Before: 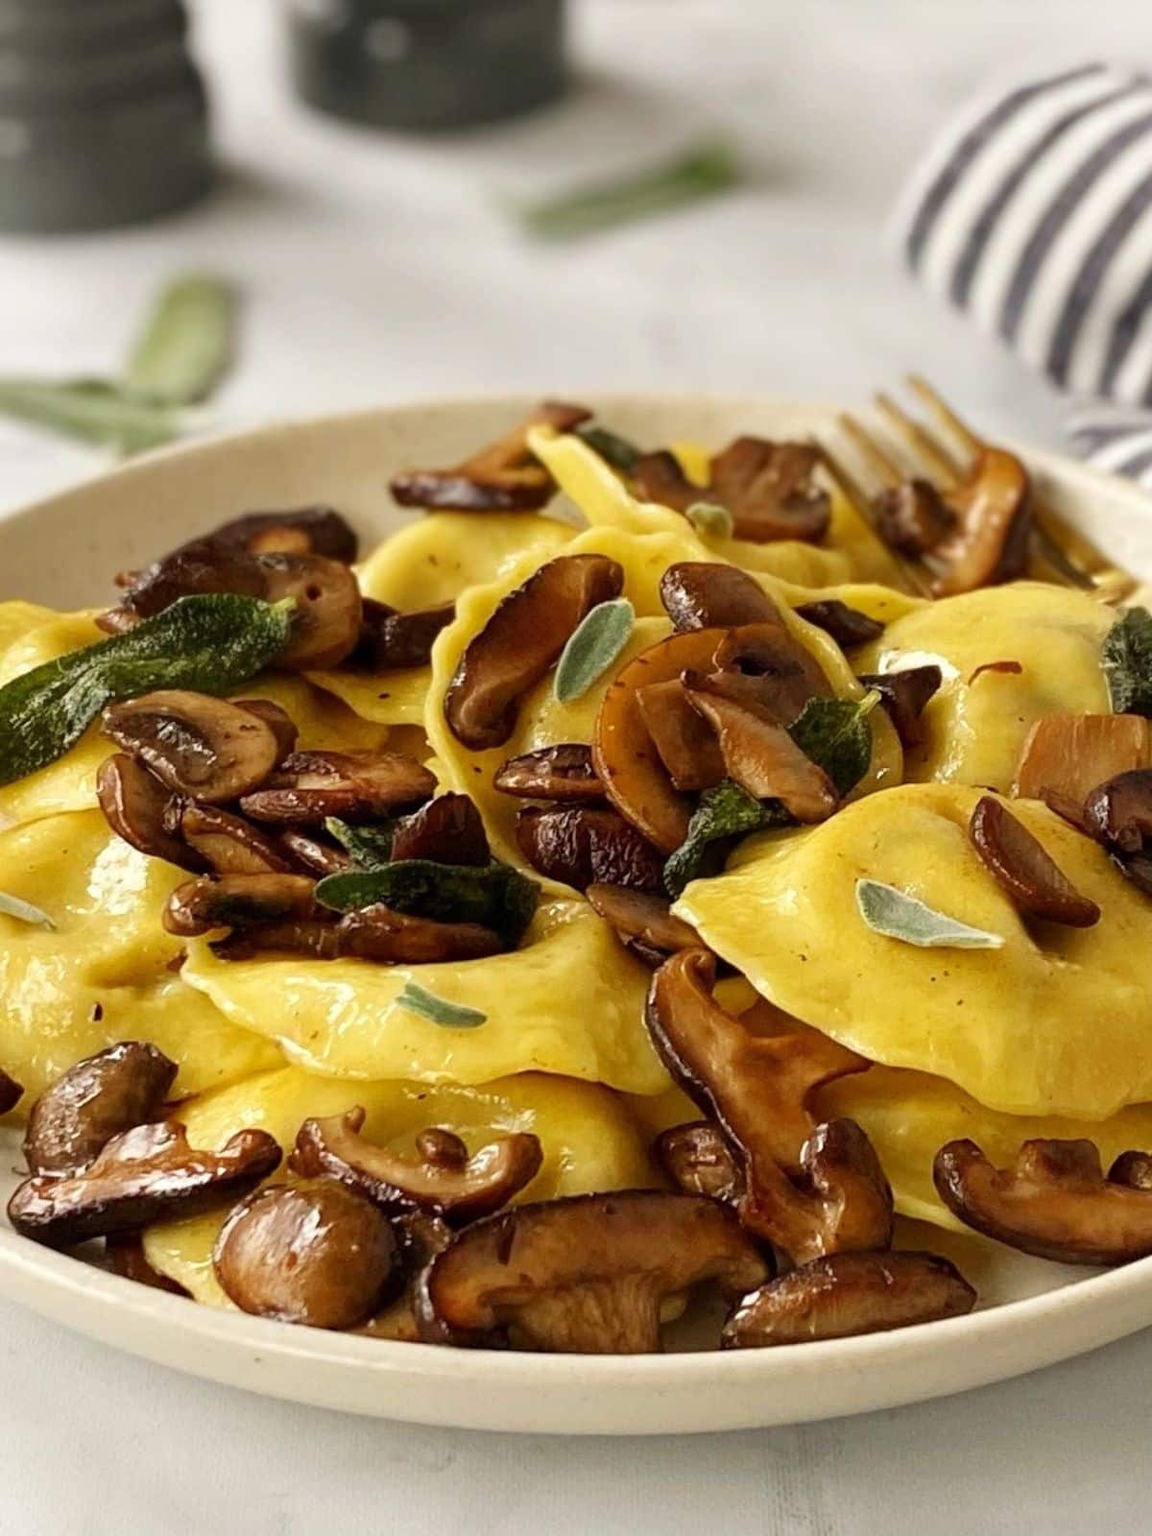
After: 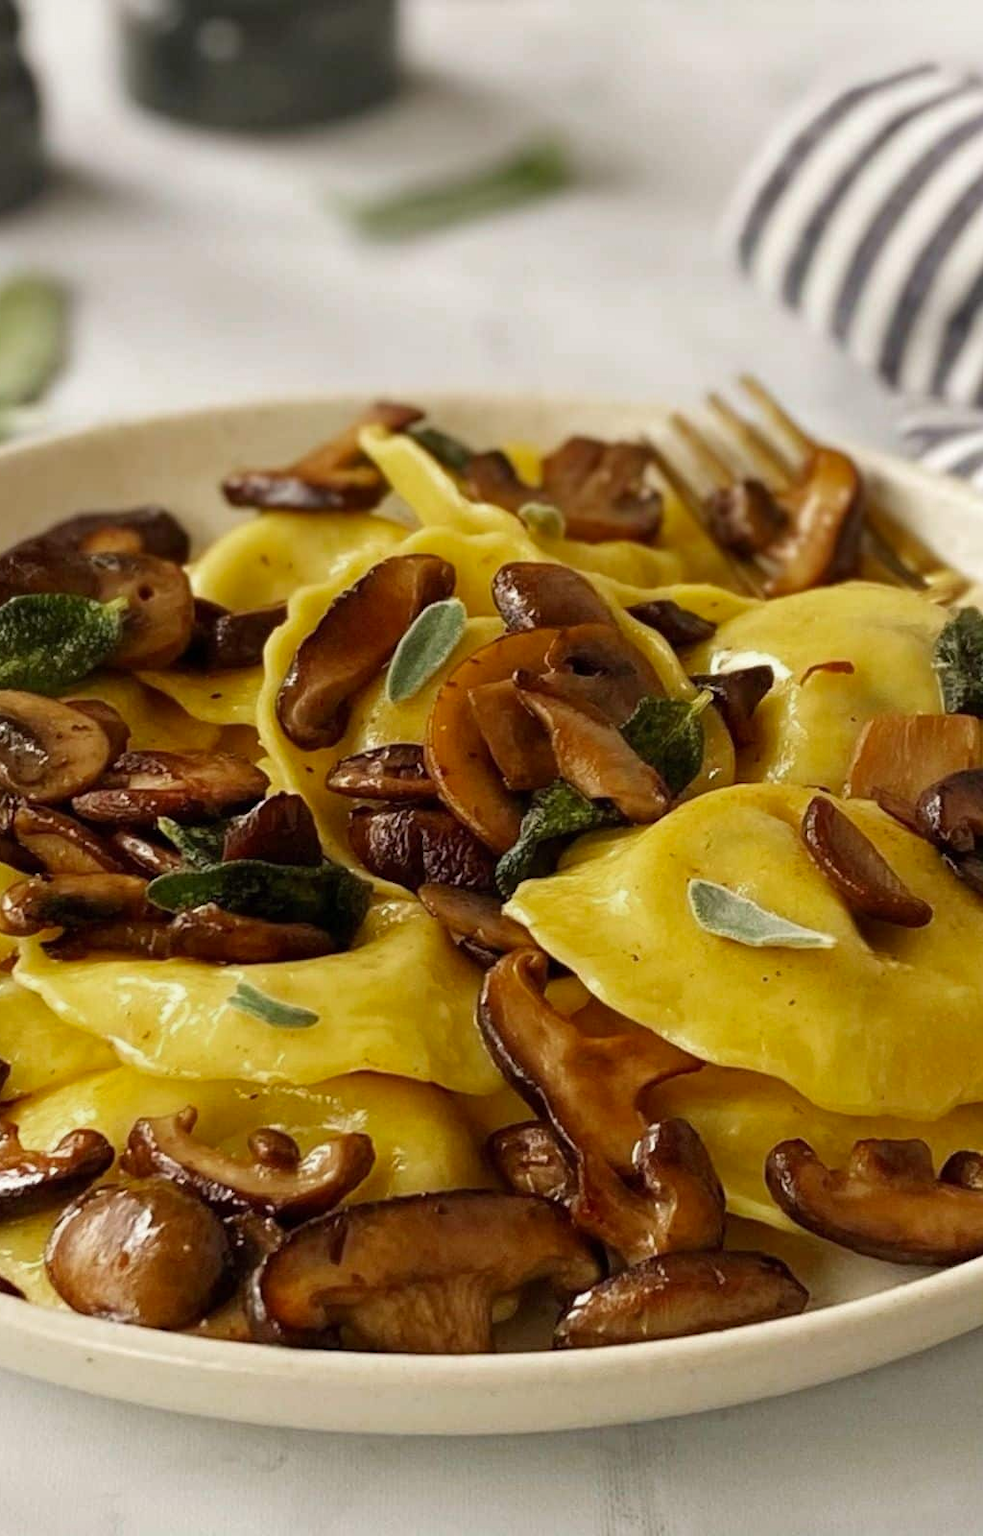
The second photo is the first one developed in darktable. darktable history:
crop and rotate: left 14.584%
white balance: emerald 1
color zones: curves: ch0 [(0, 0.444) (0.143, 0.442) (0.286, 0.441) (0.429, 0.441) (0.571, 0.441) (0.714, 0.441) (0.857, 0.442) (1, 0.444)]
